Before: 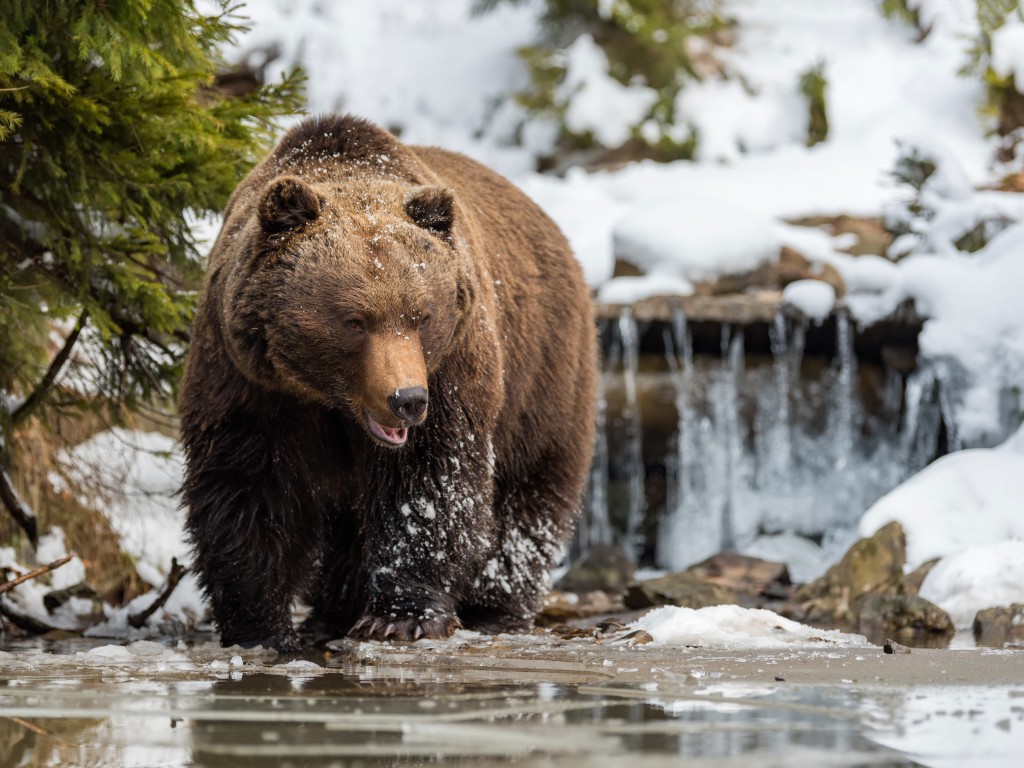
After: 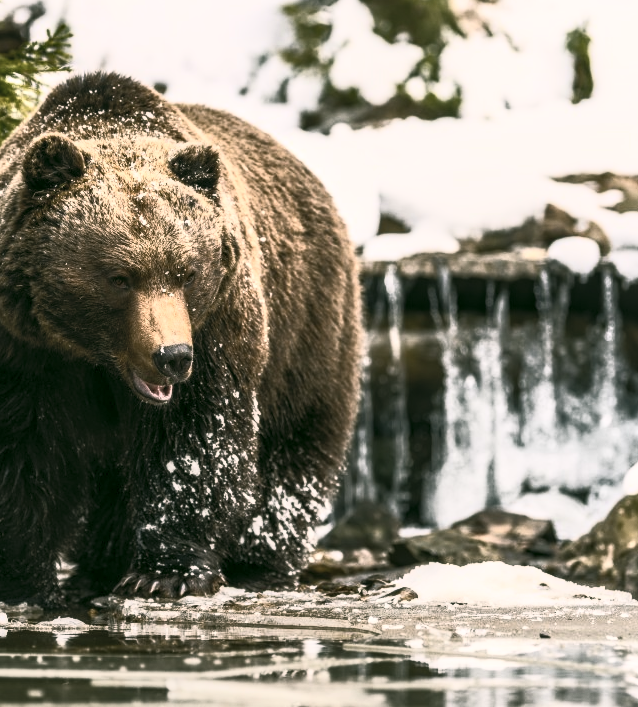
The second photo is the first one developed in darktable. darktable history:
local contrast: on, module defaults
color correction: highlights a* 4.03, highlights b* 4.96, shadows a* -7.82, shadows b* 4.6
contrast brightness saturation: contrast 0.59, brightness 0.57, saturation -0.339
crop and rotate: left 23.031%, top 5.631%, right 14.604%, bottom 2.303%
color balance rgb: perceptual saturation grading › global saturation 29.809%, perceptual brilliance grading › highlights 3.379%, perceptual brilliance grading › mid-tones -17.065%, perceptual brilliance grading › shadows -40.95%
